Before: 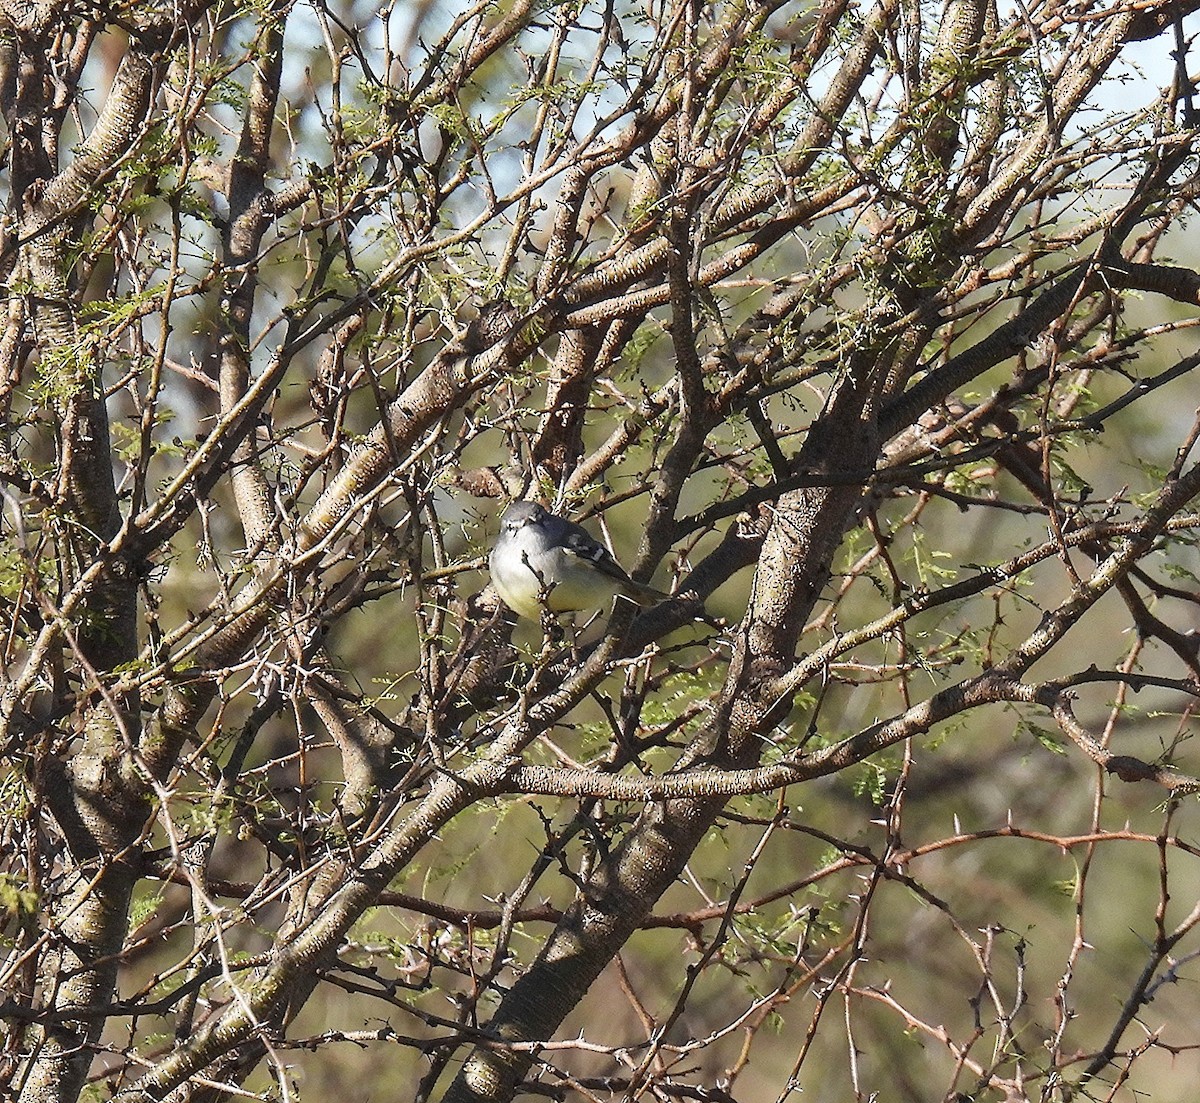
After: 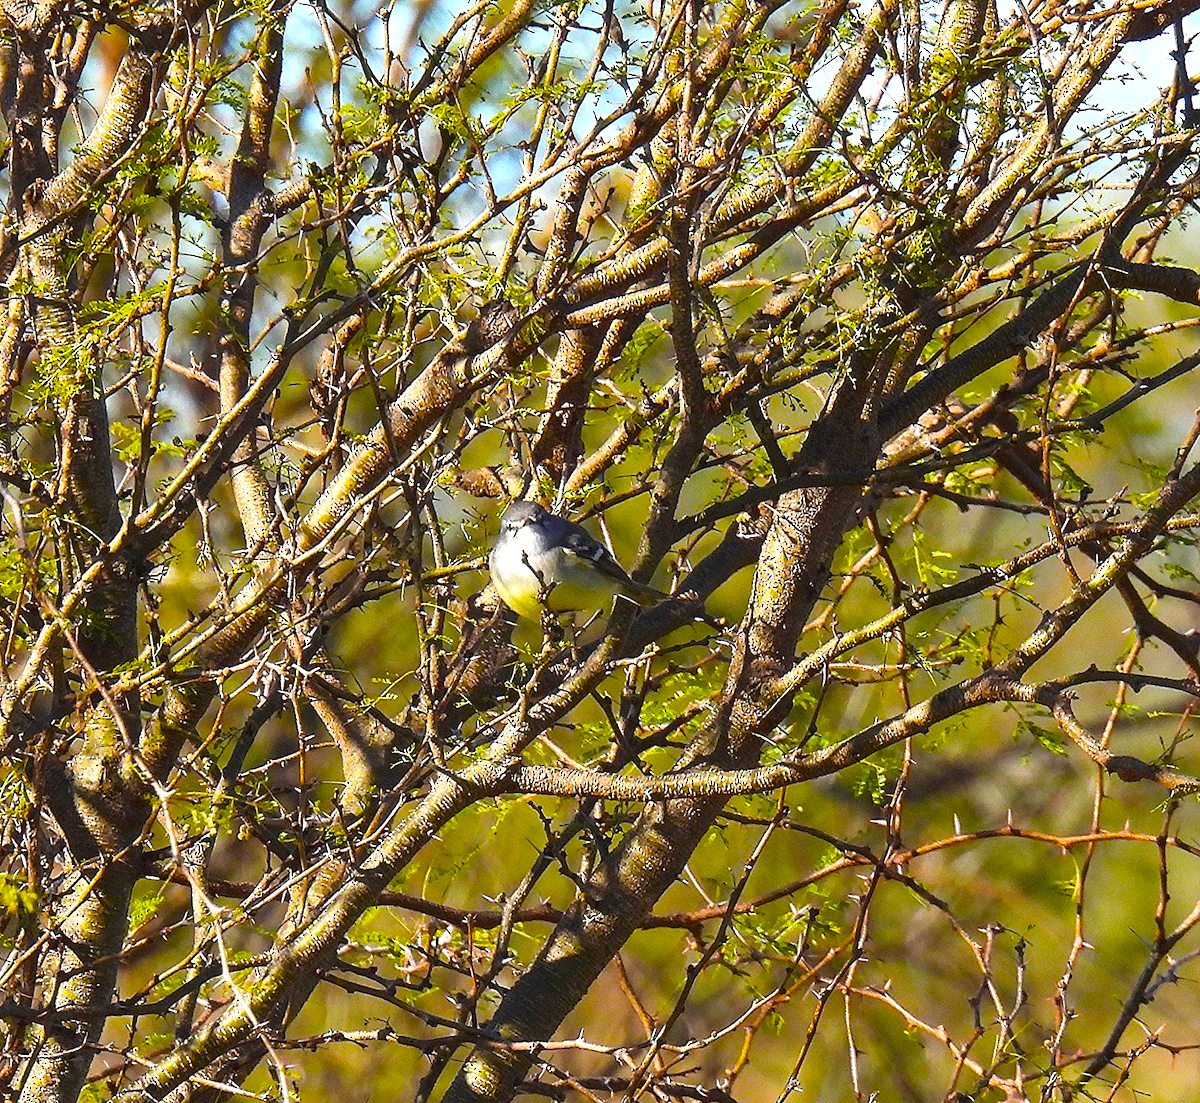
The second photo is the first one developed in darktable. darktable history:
color balance rgb: perceptual saturation grading › global saturation 73.783%, perceptual saturation grading › shadows -30.629%, perceptual brilliance grading › highlights 10.188%, perceptual brilliance grading › shadows -4.624%, global vibrance 50.398%
